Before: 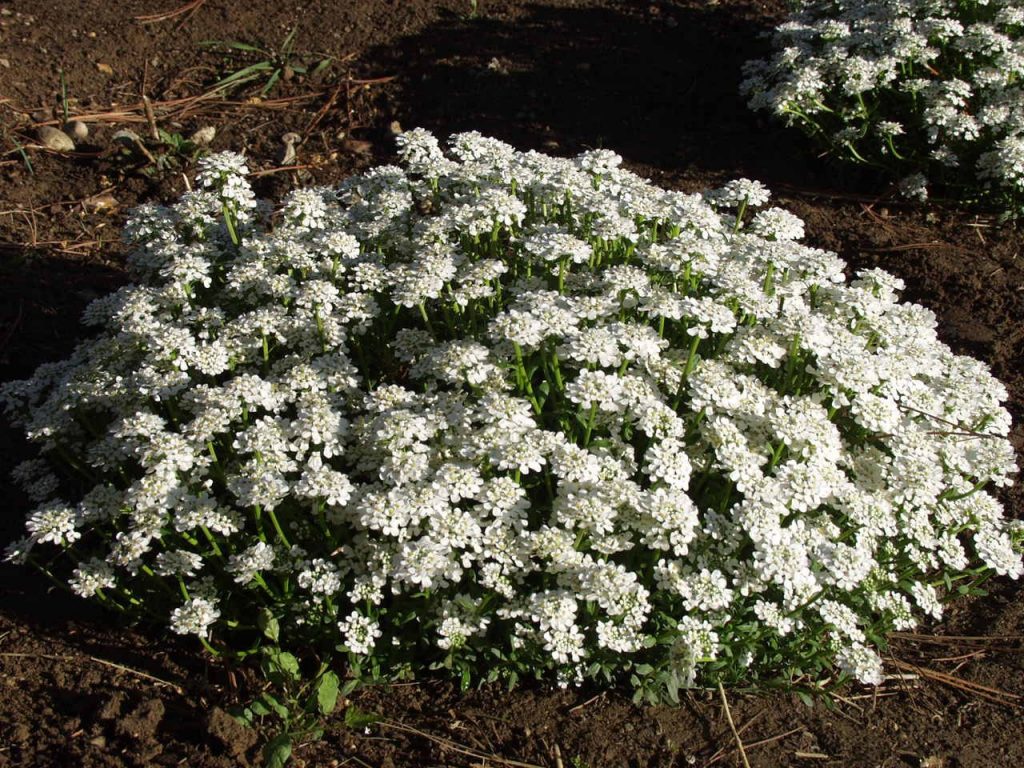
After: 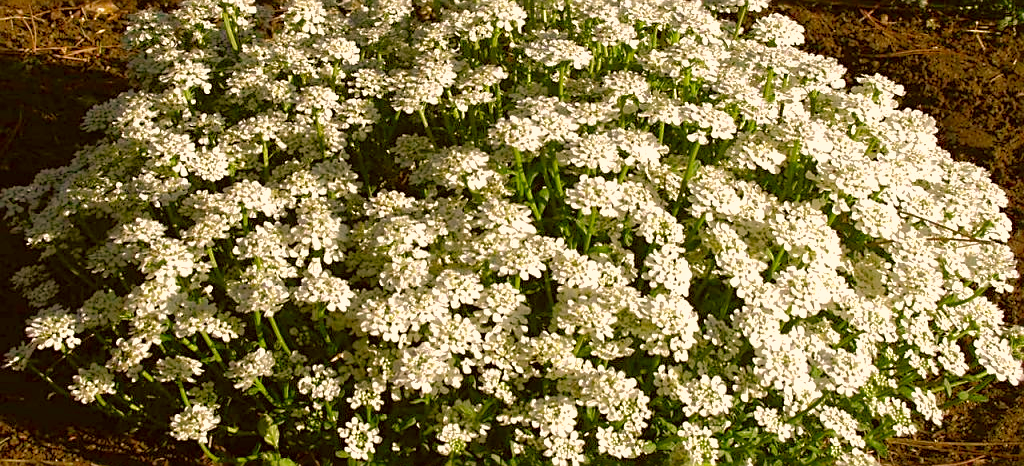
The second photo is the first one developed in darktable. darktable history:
shadows and highlights: on, module defaults
crop and rotate: top 25.357%, bottom 13.942%
sharpen: on, module defaults
color correction: highlights a* 8.98, highlights b* 15.09, shadows a* -0.49, shadows b* 26.52
color balance rgb: perceptual saturation grading › global saturation 20%, perceptual saturation grading › highlights -50%, perceptual saturation grading › shadows 30%, perceptual brilliance grading › global brilliance 10%, perceptual brilliance grading › shadows 15%
